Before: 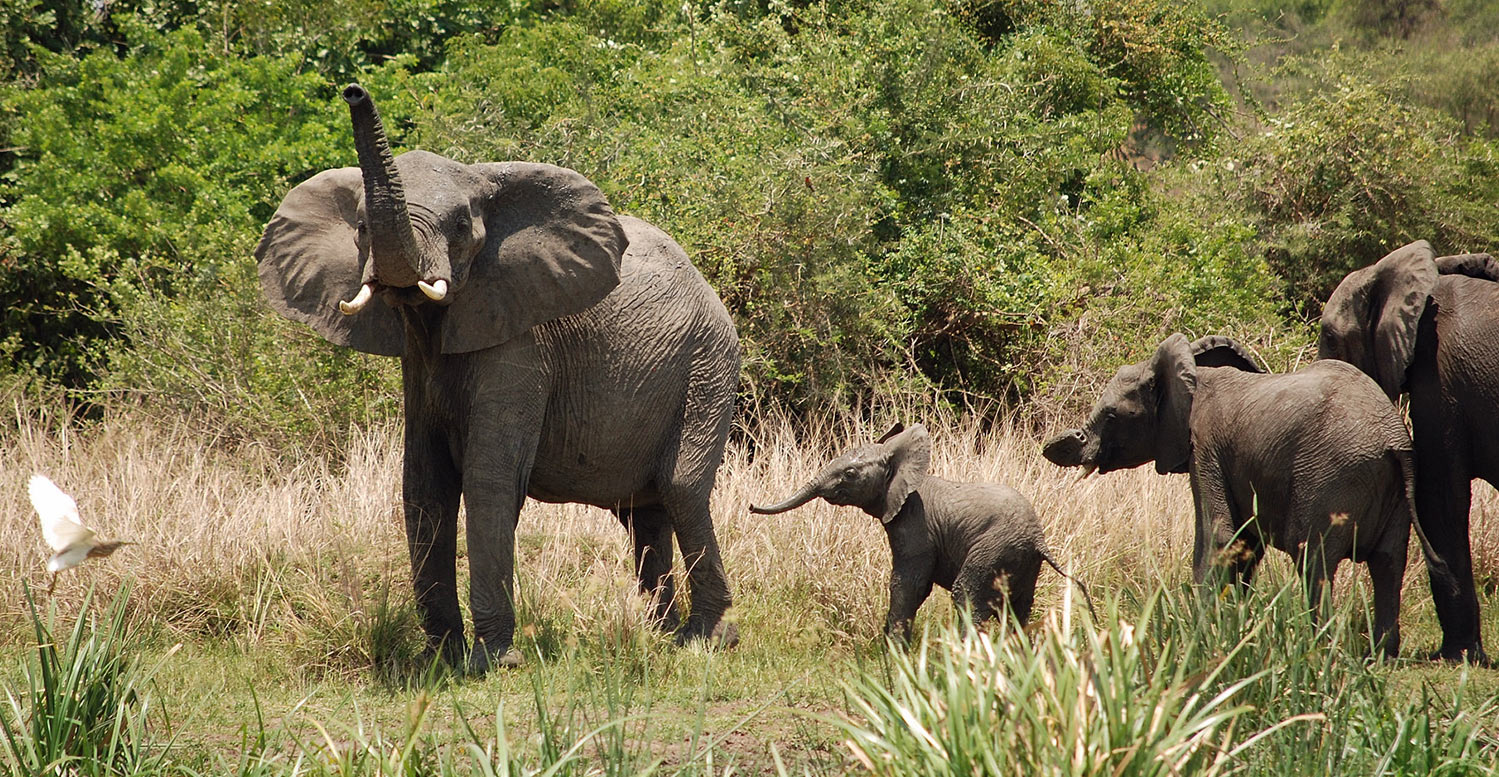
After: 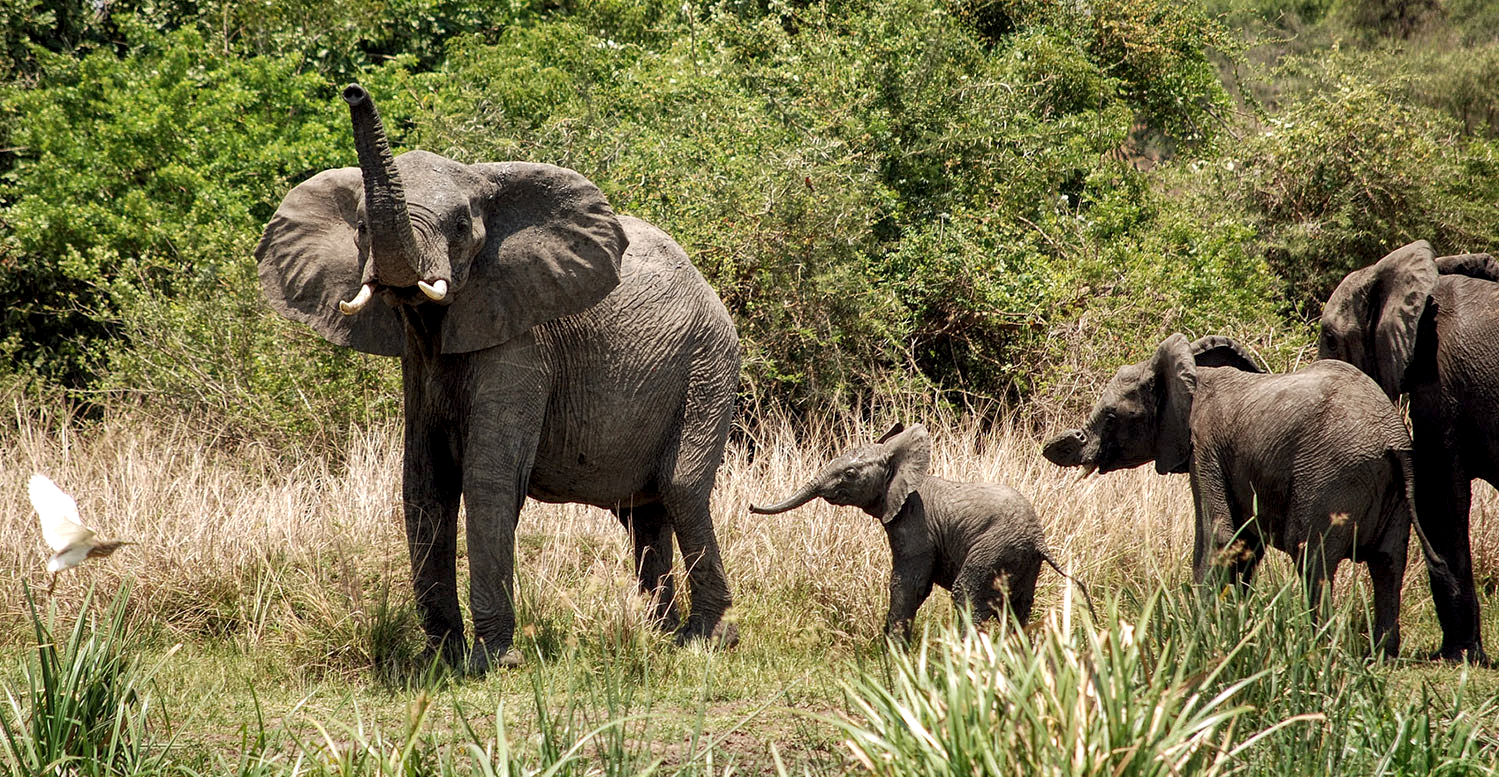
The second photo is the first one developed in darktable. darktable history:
local contrast: highlights 102%, shadows 103%, detail 199%, midtone range 0.2
